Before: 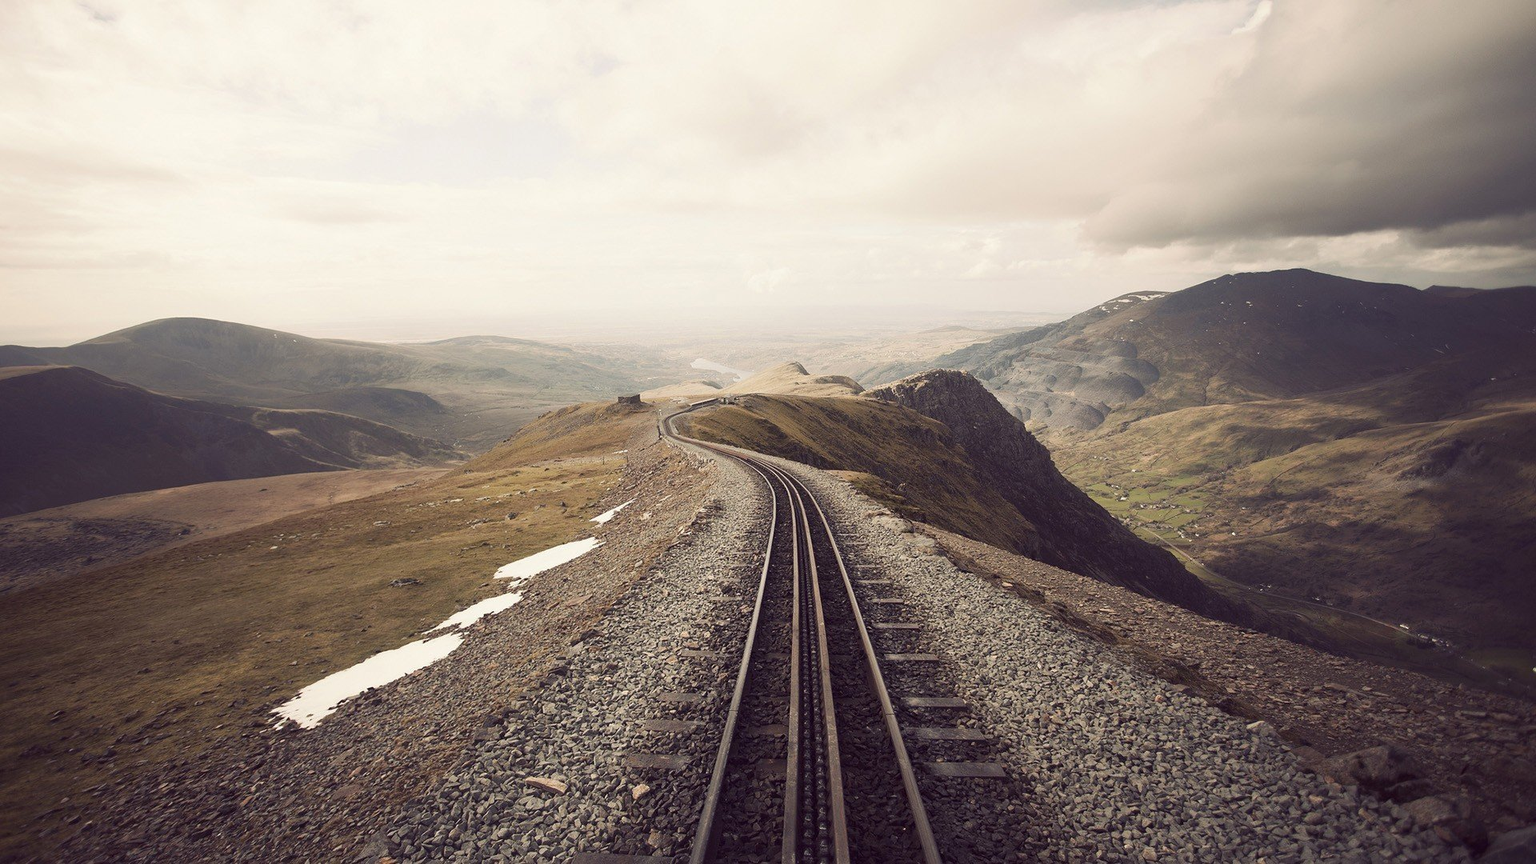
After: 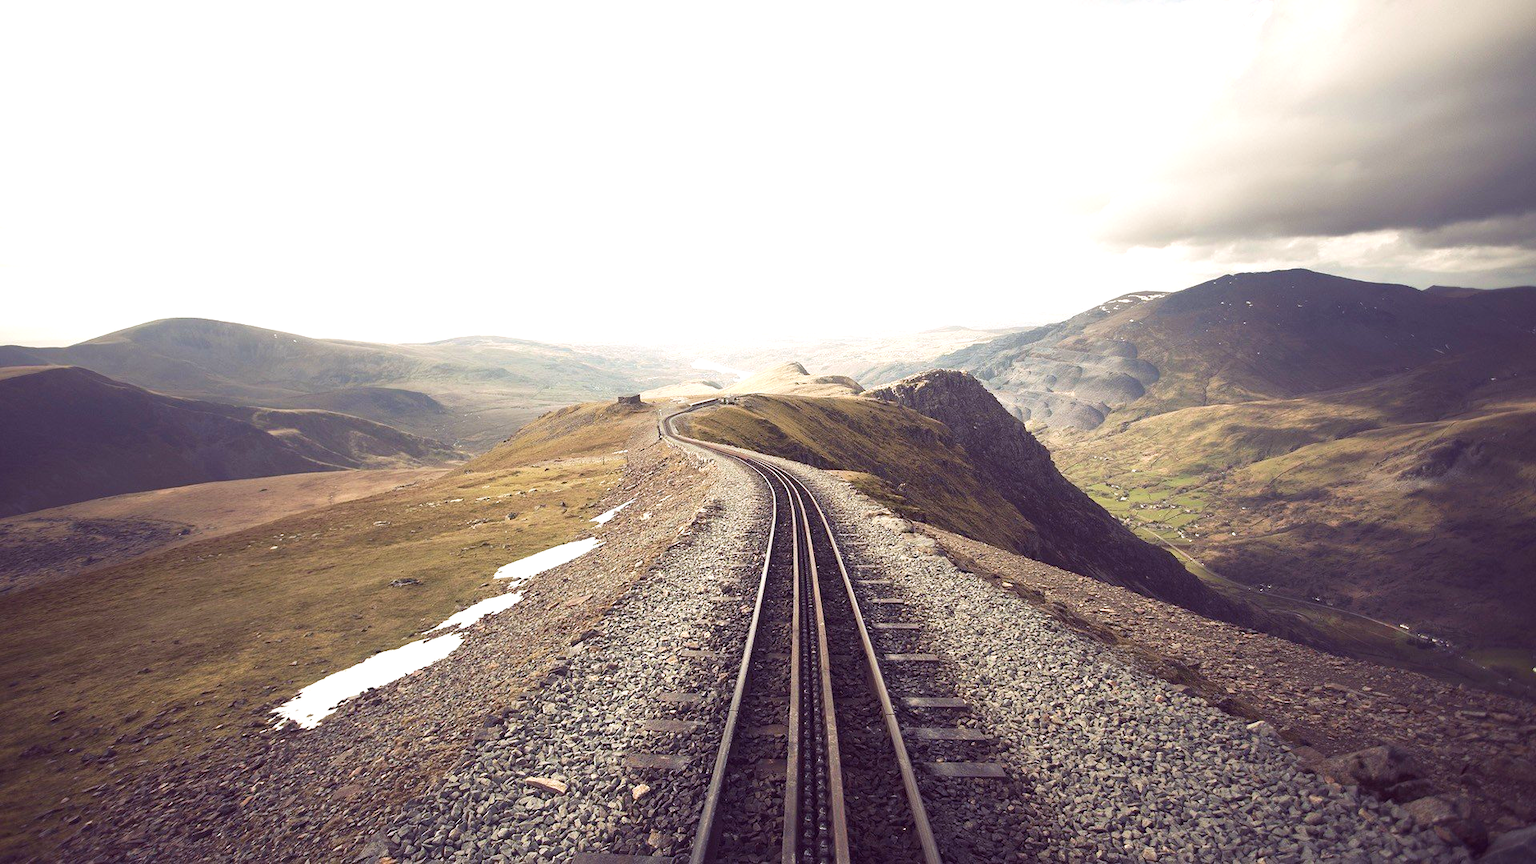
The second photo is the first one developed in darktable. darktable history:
velvia: on, module defaults
exposure: black level correction 0, exposure 0.7 EV, compensate exposure bias true, compensate highlight preservation false
white balance: red 0.974, blue 1.044
